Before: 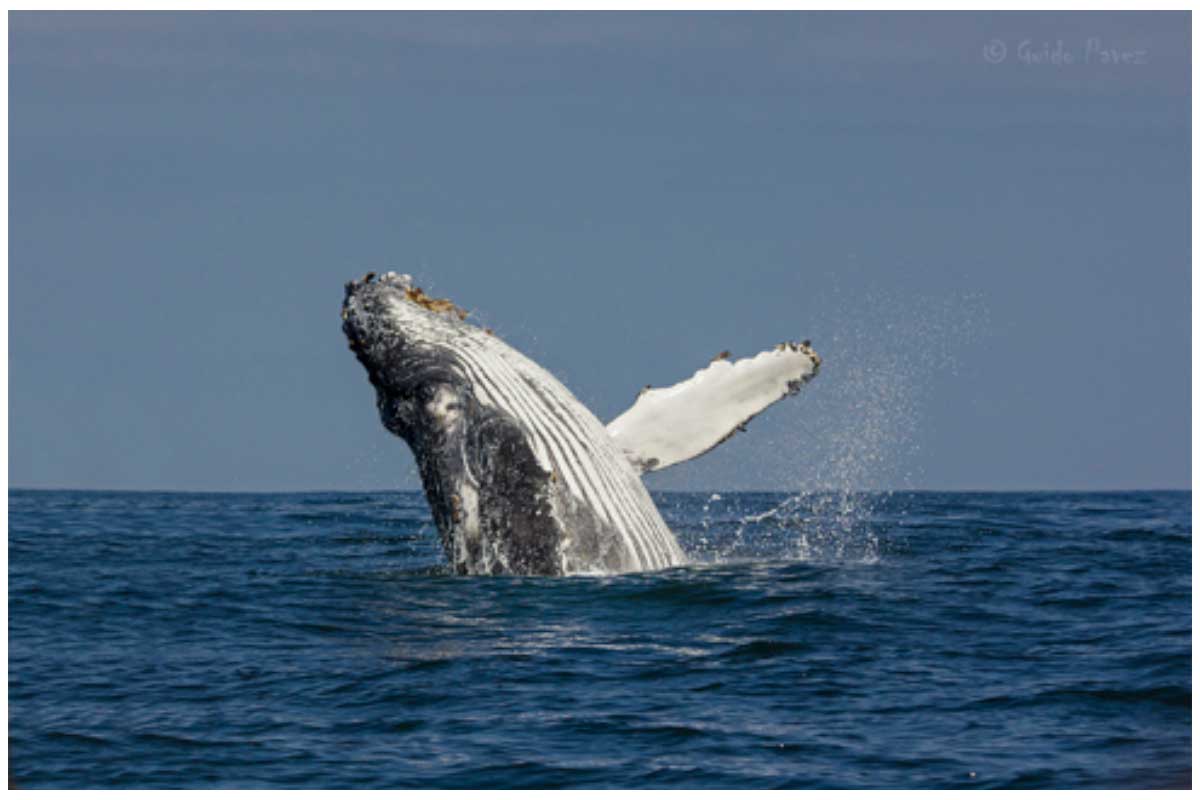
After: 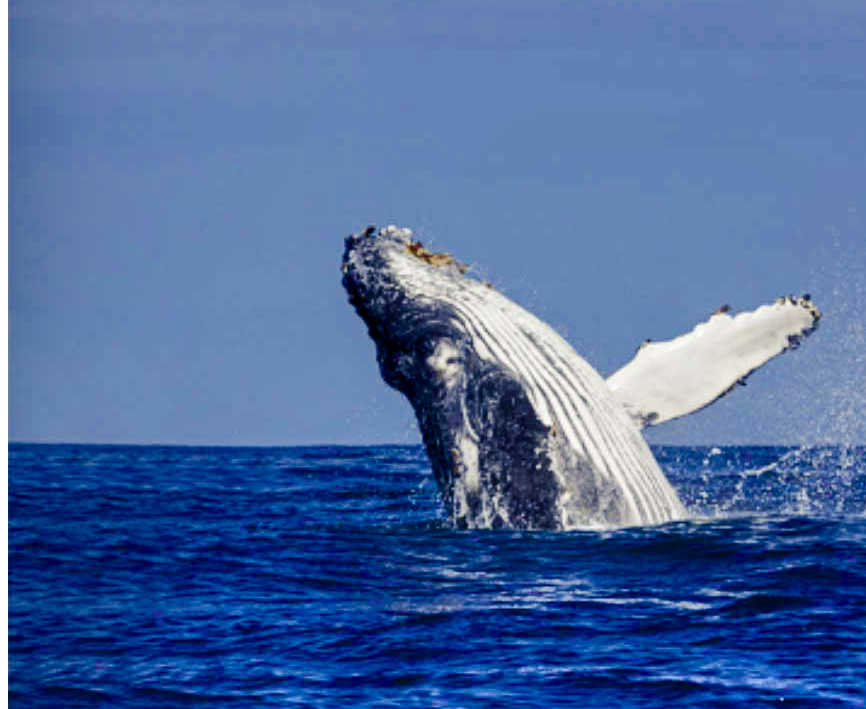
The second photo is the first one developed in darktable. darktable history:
crop: top 5.773%, right 27.833%, bottom 5.567%
shadows and highlights: shadows 48.03, highlights -41.72, soften with gaussian
color balance rgb: shadows lift › luminance -29.178%, shadows lift › chroma 14.767%, shadows lift › hue 269.79°, perceptual saturation grading › global saturation 20%, perceptual saturation grading › highlights -48.905%, perceptual saturation grading › shadows 24.189%, contrast 4.13%
tone curve: curves: ch0 [(0, 0) (0.126, 0.086) (0.338, 0.327) (0.494, 0.55) (0.703, 0.762) (1, 1)]; ch1 [(0, 0) (0.346, 0.324) (0.45, 0.431) (0.5, 0.5) (0.522, 0.517) (0.55, 0.578) (1, 1)]; ch2 [(0, 0) (0.44, 0.424) (0.501, 0.499) (0.554, 0.563) (0.622, 0.667) (0.707, 0.746) (1, 1)], color space Lab, independent channels, preserve colors none
